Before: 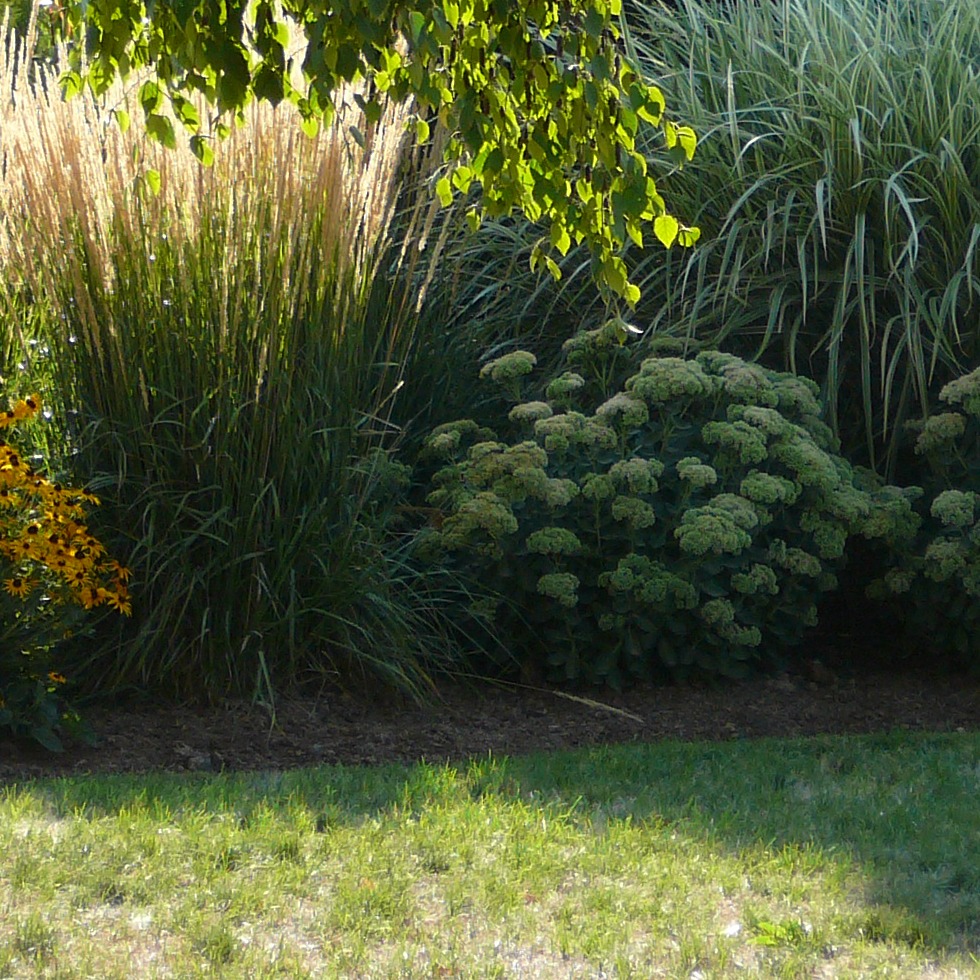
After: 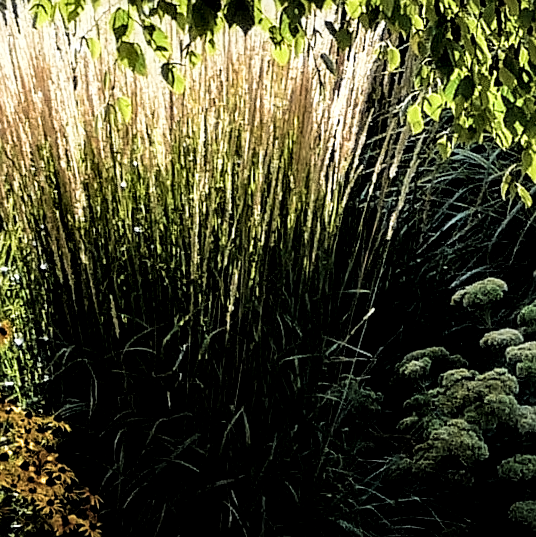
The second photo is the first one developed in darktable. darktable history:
sharpen: on, module defaults
contrast equalizer: y [[0.5 ×6], [0.5 ×6], [0.5 ×6], [0 ×6], [0, 0.039, 0.251, 0.29, 0.293, 0.292]]
velvia: on, module defaults
contrast brightness saturation: saturation -0.1
local contrast: highlights 60%, shadows 60%, detail 160%
tone equalizer: -8 EV -0.417 EV, -7 EV -0.389 EV, -6 EV -0.333 EV, -5 EV -0.222 EV, -3 EV 0.222 EV, -2 EV 0.333 EV, -1 EV 0.389 EV, +0 EV 0.417 EV, edges refinement/feathering 500, mask exposure compensation -1.57 EV, preserve details no
filmic rgb: black relative exposure -5 EV, hardness 2.88, contrast 1.3, highlights saturation mix -30%
crop and rotate: left 3.047%, top 7.509%, right 42.236%, bottom 37.598%
